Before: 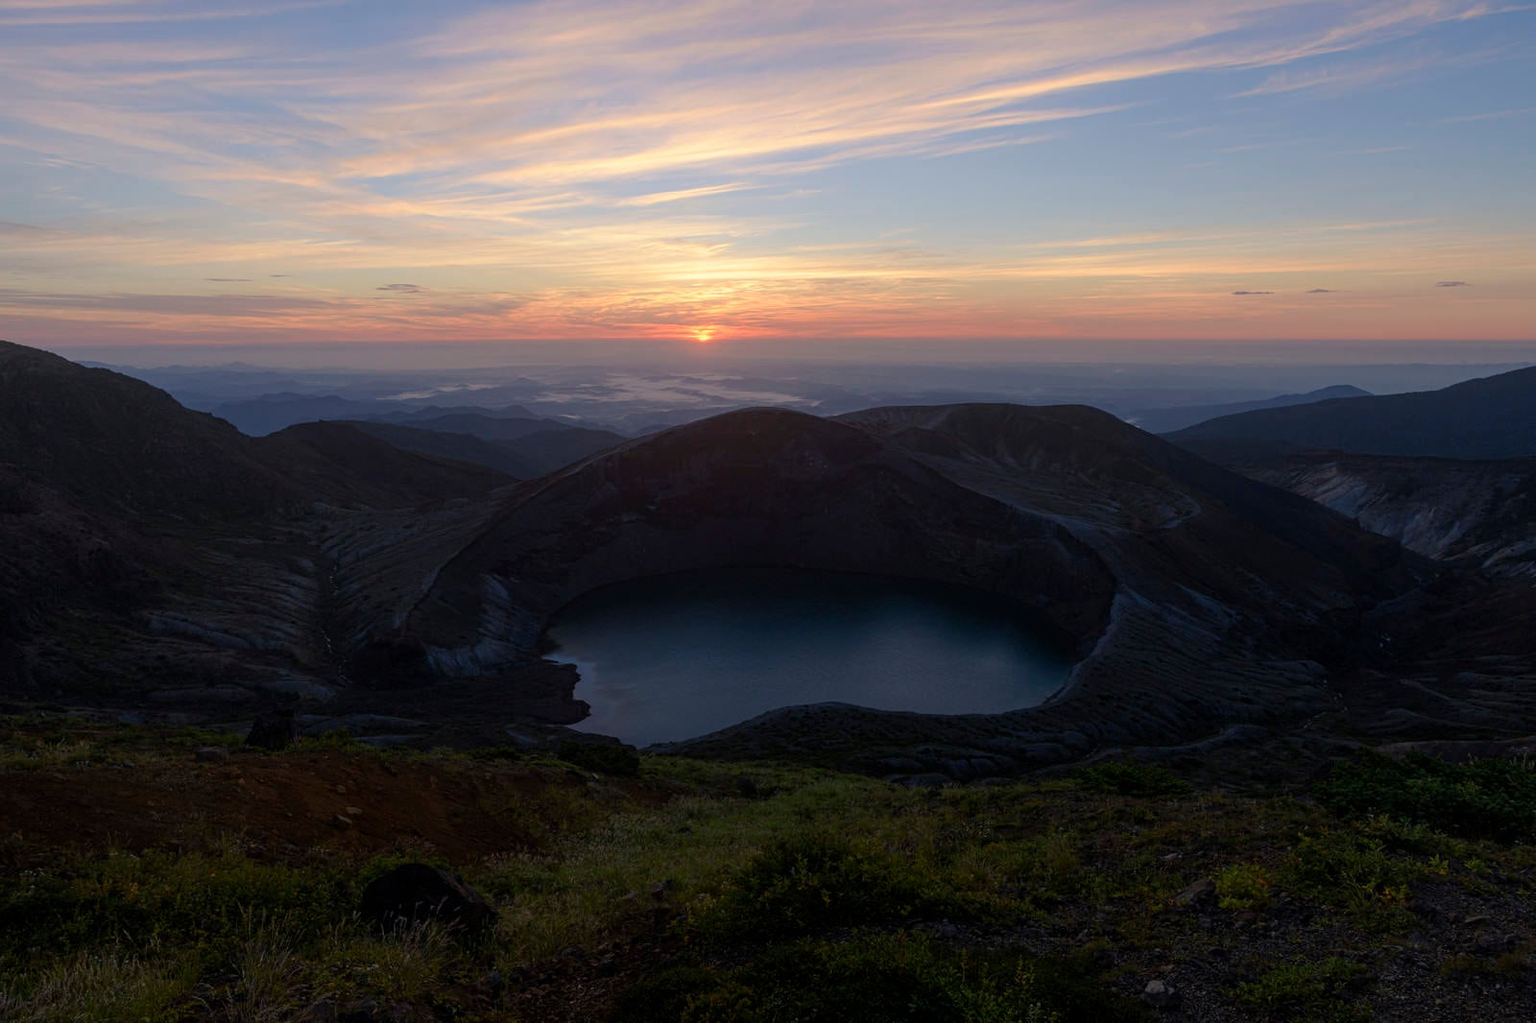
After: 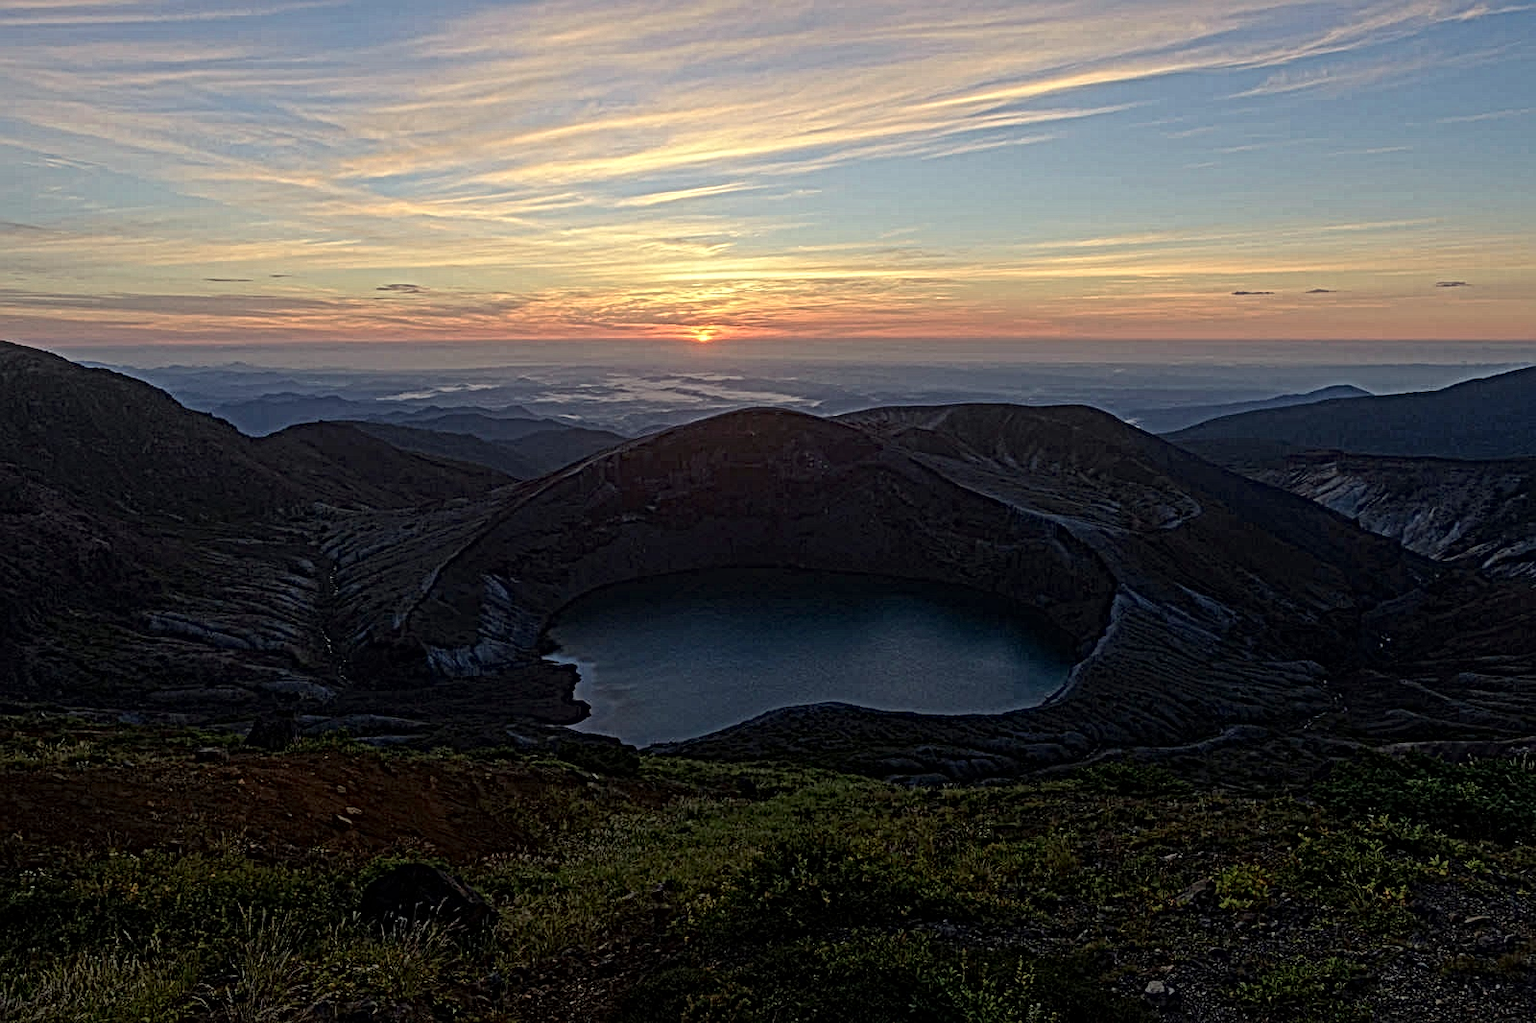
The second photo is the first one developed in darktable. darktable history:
color correction: highlights a* -4.24, highlights b* 6.68
local contrast: mode bilateral grid, contrast 20, coarseness 4, detail 299%, midtone range 0.2
